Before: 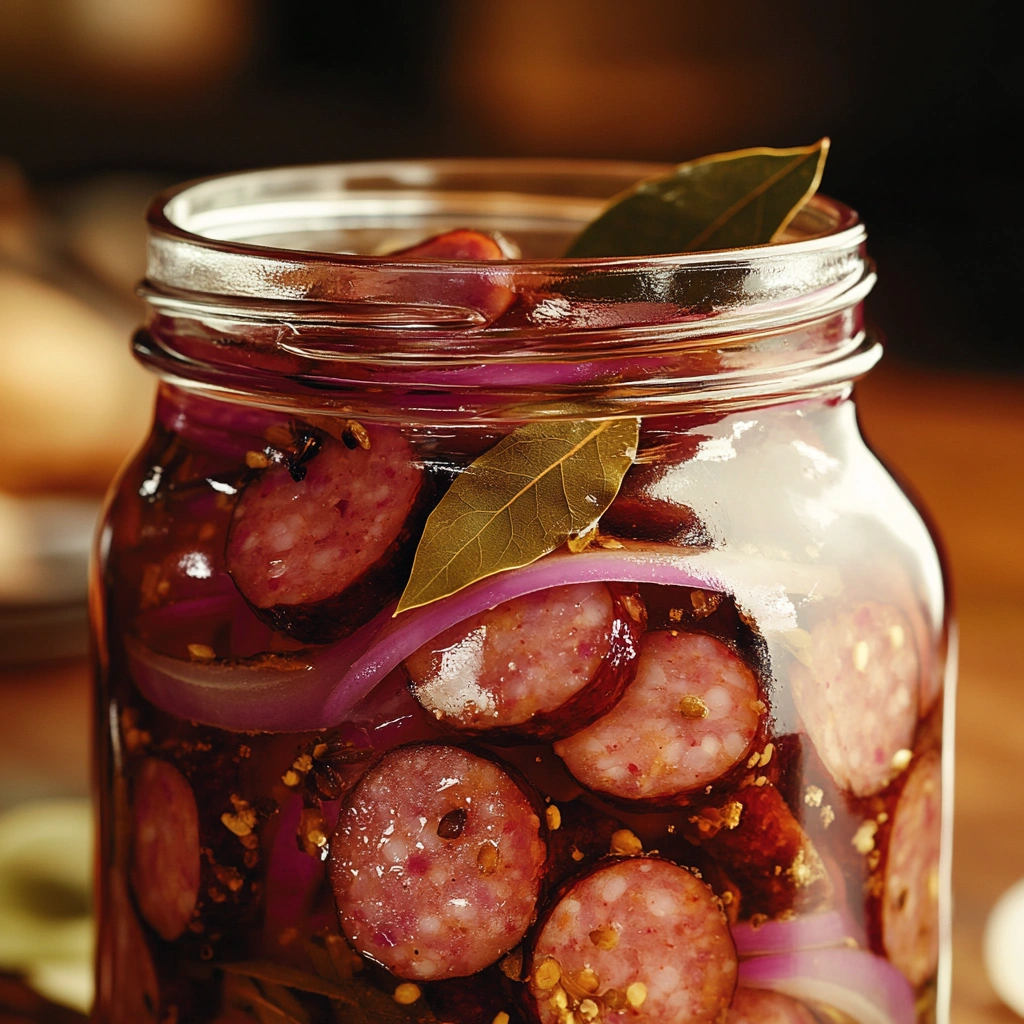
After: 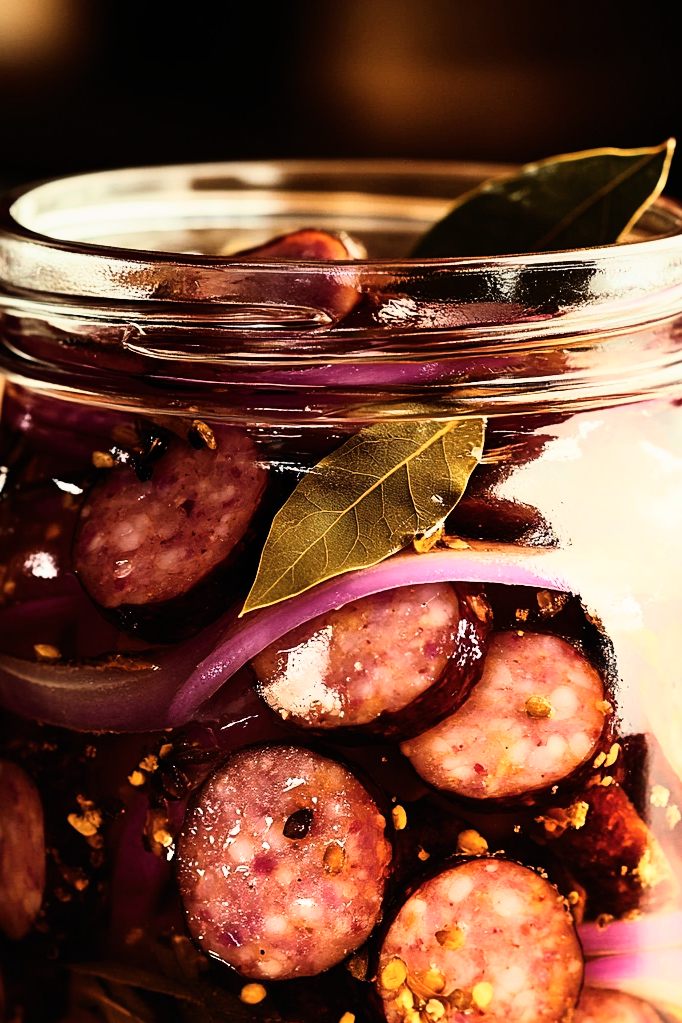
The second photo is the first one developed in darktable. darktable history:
rgb curve: curves: ch0 [(0, 0) (0.21, 0.15) (0.24, 0.21) (0.5, 0.75) (0.75, 0.96) (0.89, 0.99) (1, 1)]; ch1 [(0, 0.02) (0.21, 0.13) (0.25, 0.2) (0.5, 0.67) (0.75, 0.9) (0.89, 0.97) (1, 1)]; ch2 [(0, 0.02) (0.21, 0.13) (0.25, 0.2) (0.5, 0.67) (0.75, 0.9) (0.89, 0.97) (1, 1)], compensate middle gray true
crop and rotate: left 15.055%, right 18.278%
color correction: highlights a* 0.003, highlights b* -0.283
graduated density: rotation -0.352°, offset 57.64
